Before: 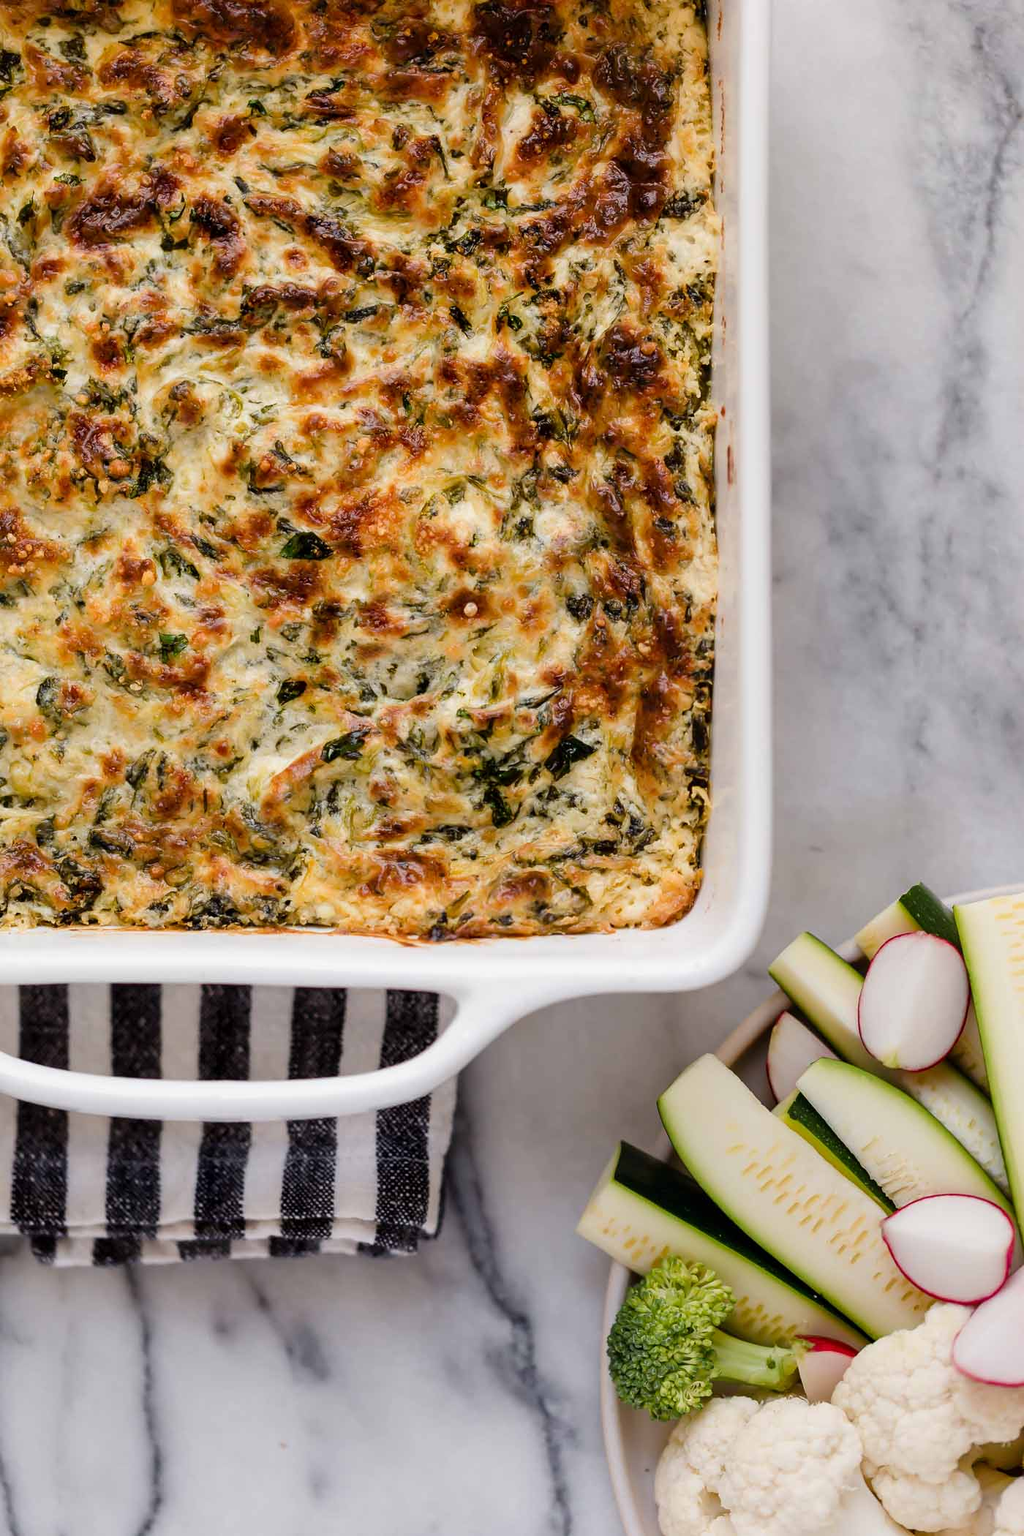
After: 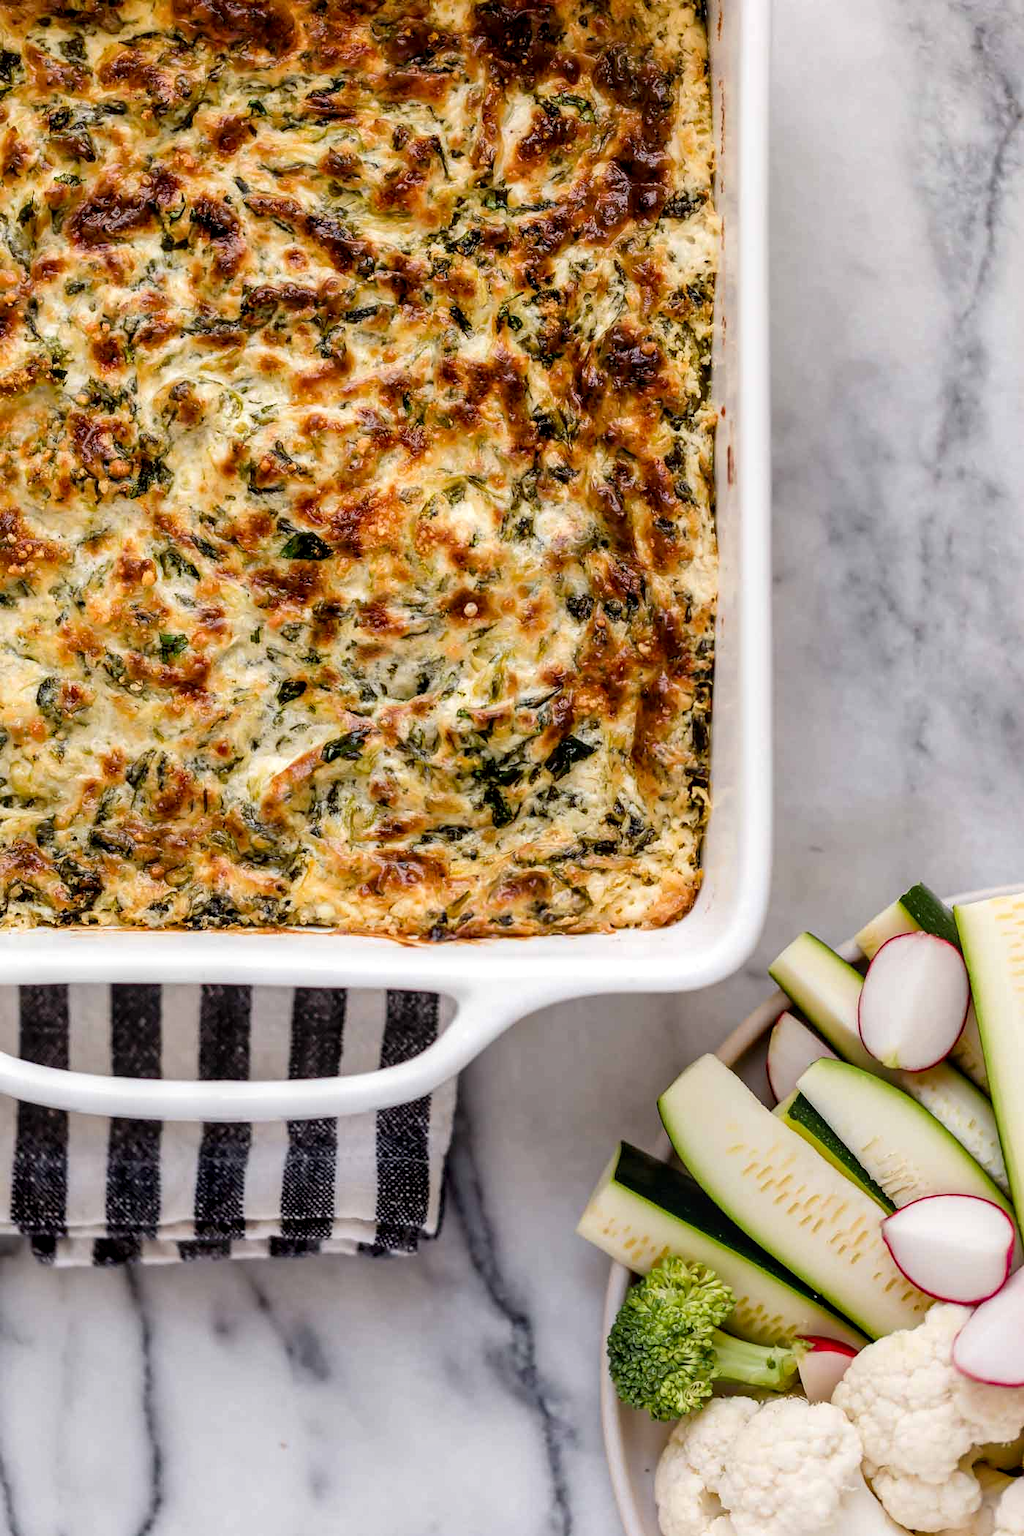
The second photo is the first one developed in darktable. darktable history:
exposure: black level correction 0.002, exposure 0.15 EV, compensate highlight preservation false
local contrast: on, module defaults
